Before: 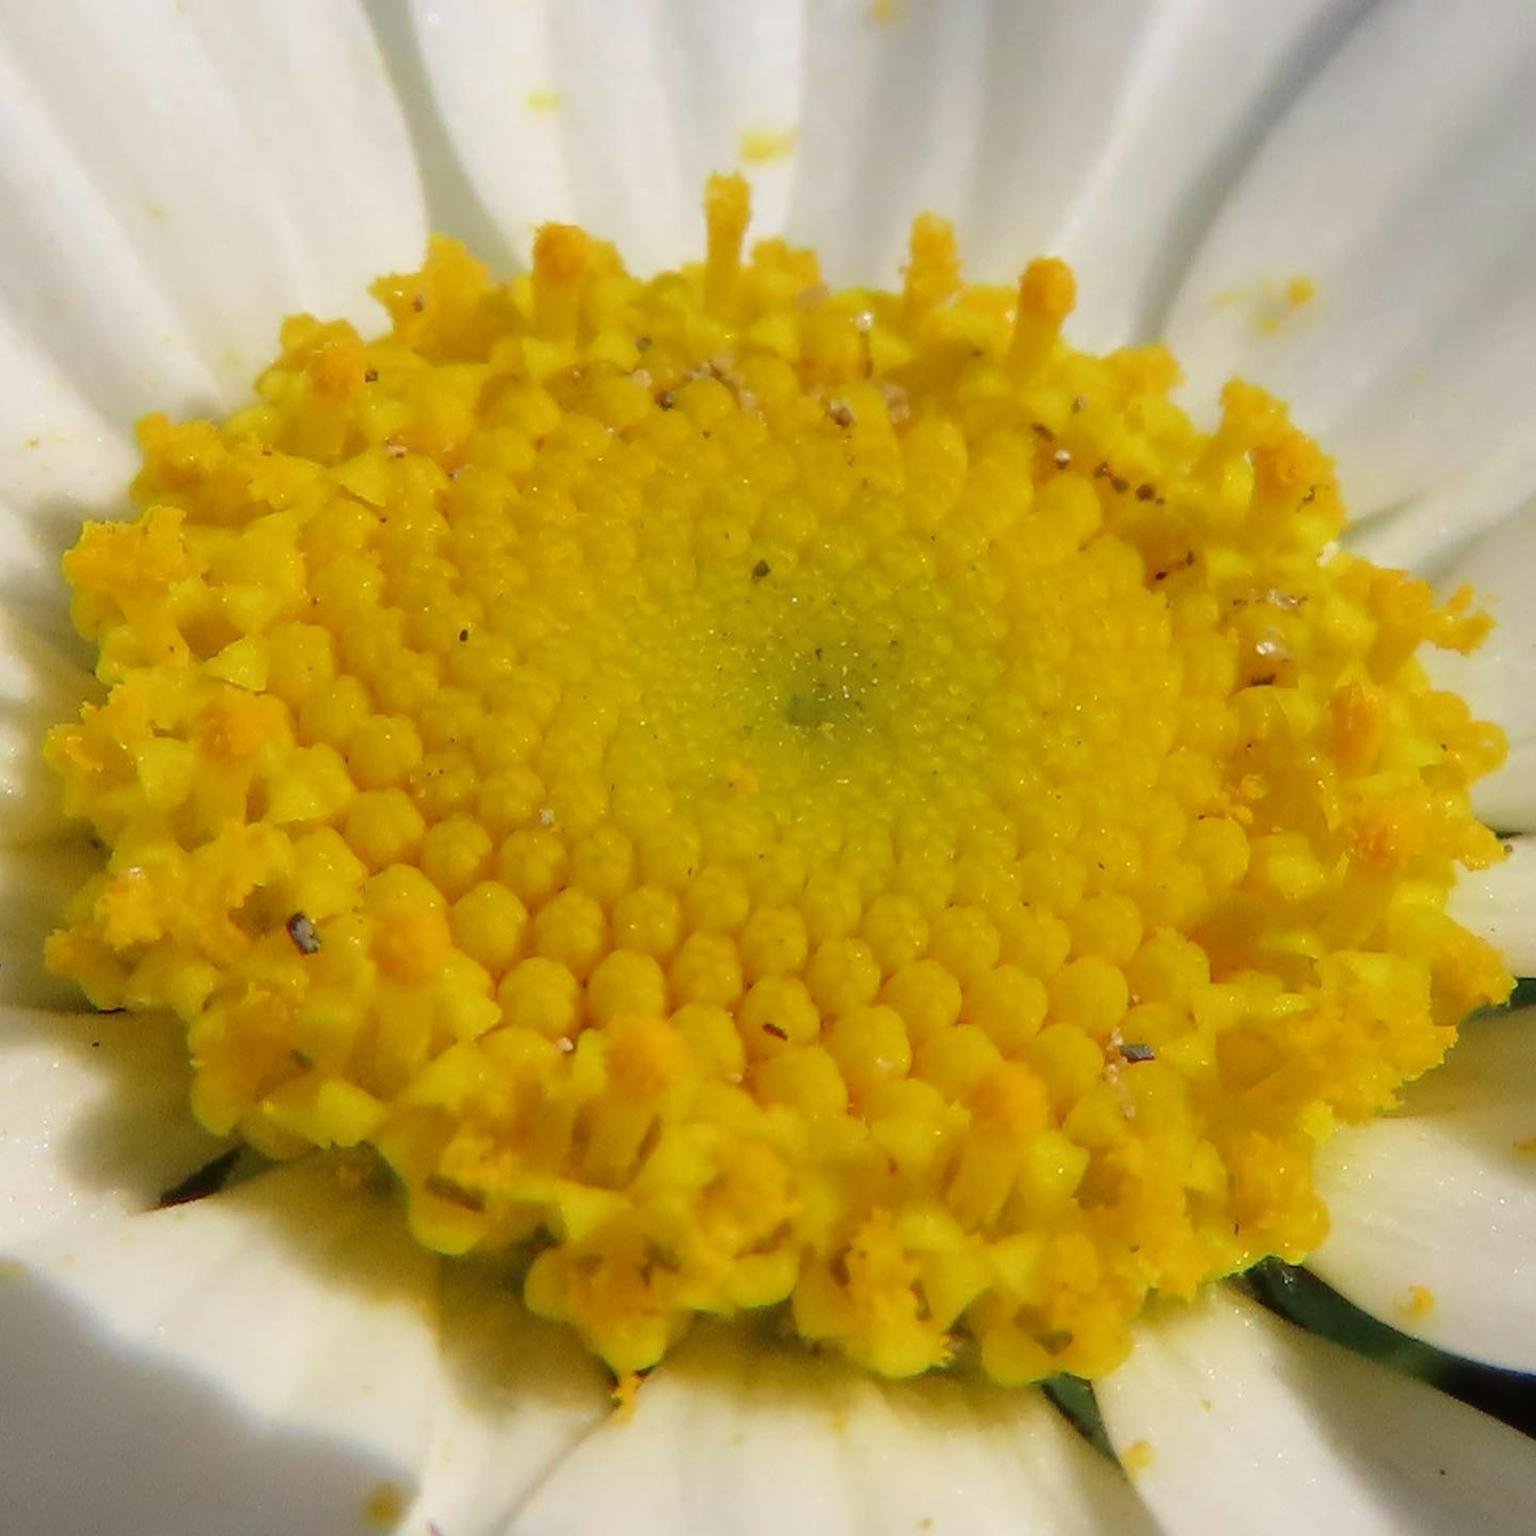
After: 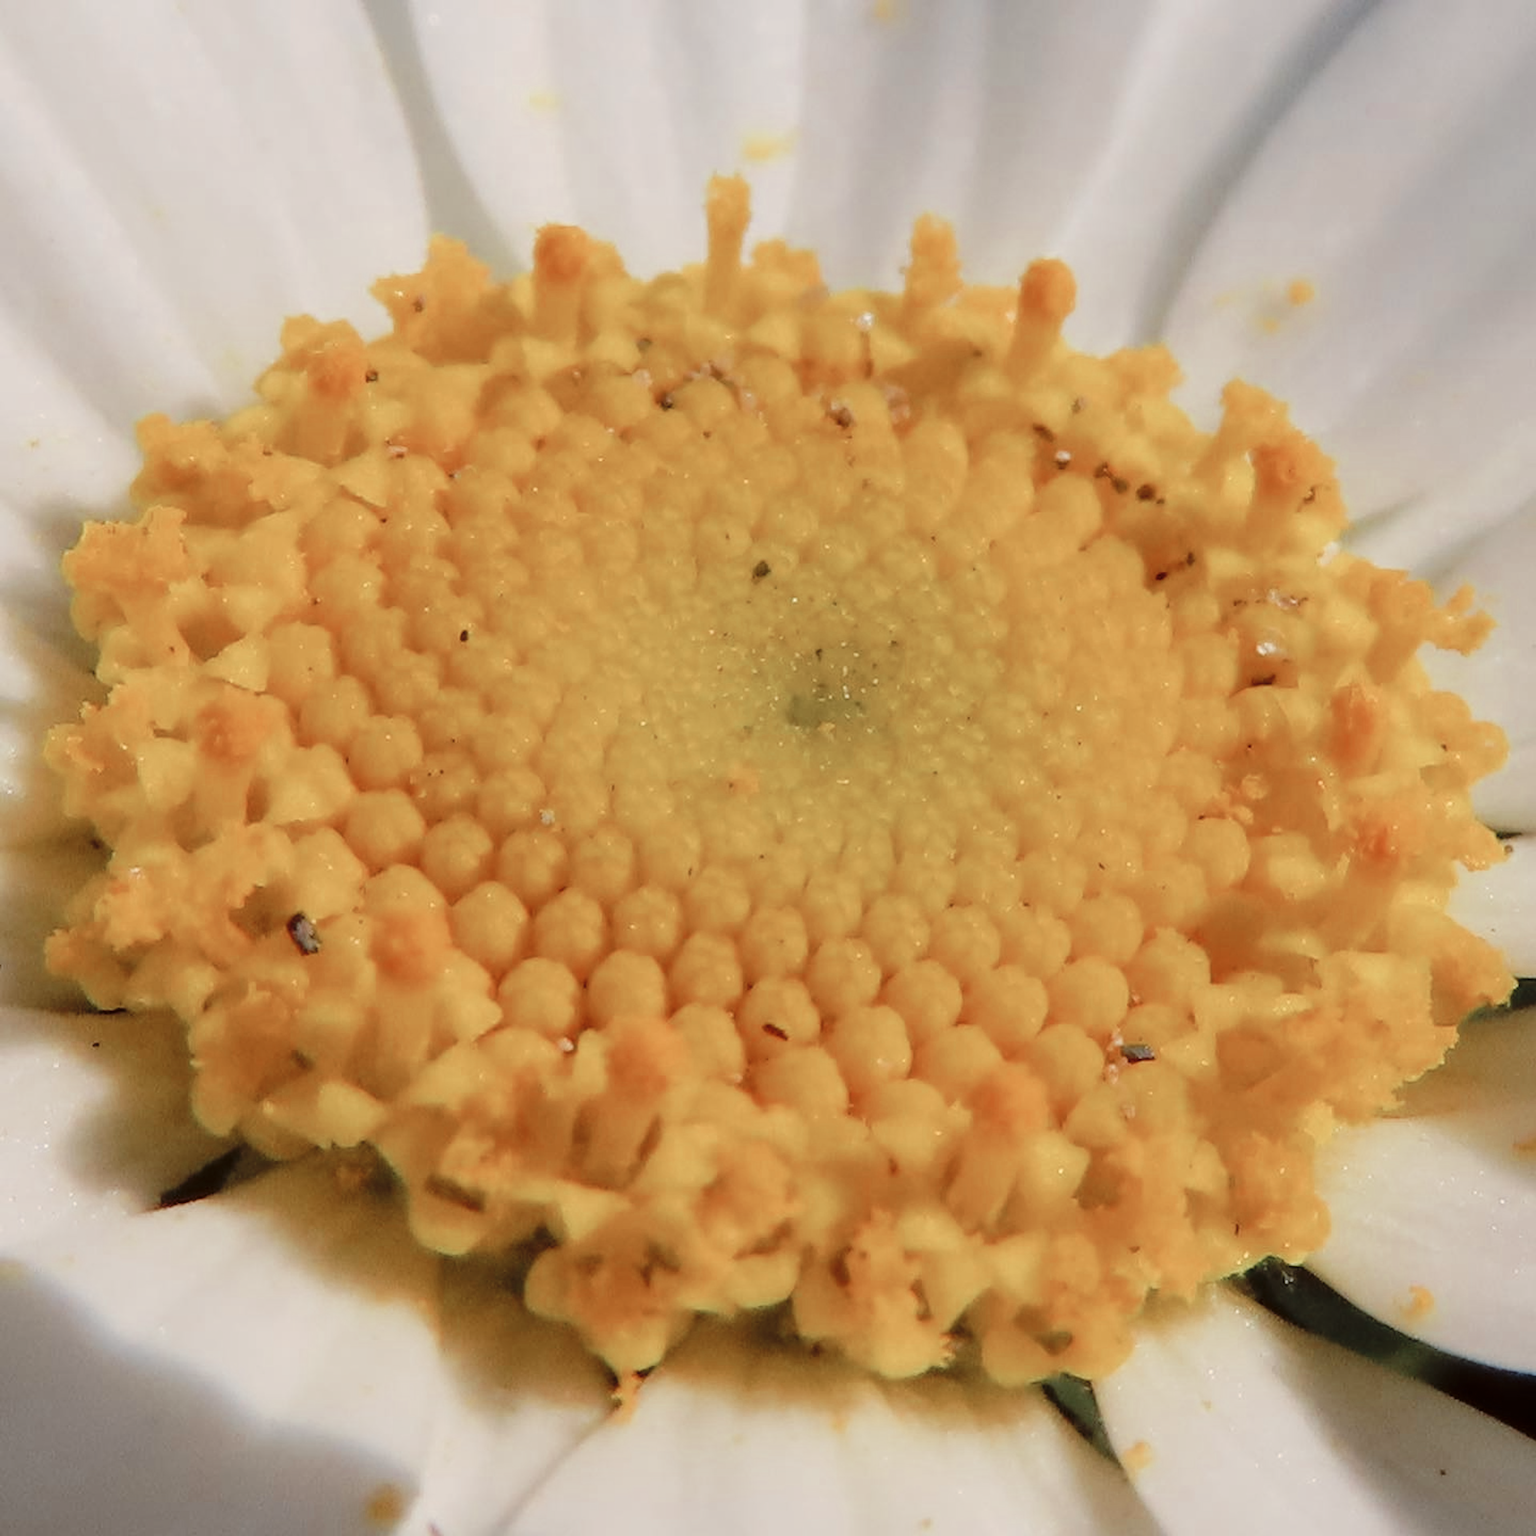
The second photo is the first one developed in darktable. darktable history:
tone curve: curves: ch0 [(0, 0) (0.003, 0.005) (0.011, 0.006) (0.025, 0.013) (0.044, 0.027) (0.069, 0.042) (0.1, 0.06) (0.136, 0.085) (0.177, 0.118) (0.224, 0.171) (0.277, 0.239) (0.335, 0.314) (0.399, 0.394) (0.468, 0.473) (0.543, 0.552) (0.623, 0.64) (0.709, 0.718) (0.801, 0.801) (0.898, 0.882) (1, 1)], preserve colors none
color look up table: target L [95.72, 93.06, 83.14, 83, 80.98, 80.1, 74.69, 57.47, 52.12, 39.62, 10.66, 200.49, 82.85, 76.01, 62.82, 51.35, 45.63, 42.46, 51.68, 52.15, 39.34, 40.3, 36.84, 29.98, 19.67, 11.87, 78.24, 66.21, 57.51, 44.77, 39.64, 57.12, 56.1, 53.76, 35.8, 43.37, 40.71, 34.05, 25.29, 25.59, 23.46, 16, 9.719, 2.54, 95.85, 87.81, 60.99, 58.5, 12.57], target a [-13.63, -20.98, 4.447, -40.49, -40.52, -16.29, -31.56, 6.407, -29.88, -18.86, -6.995, 0, 12.66, 5.22, 44.95, 44.08, 62.27, 59.37, 27.09, 28.72, 53.97, 54.49, 6.75, 13.93, 30.19, 22.75, 11.7, 35.69, 42.2, 56.77, 56.75, 15.97, -10.17, 1.518, 50.17, 1.692, 8.4, 26.73, 37, 34.7, 2.891, 27.29, 31.09, 7.016, -6.142, -30.29, -14.25, -20.64, -2.011], target b [29.41, 1.837, 46.75, 33.82, 9.123, 16.41, -13.39, 36.18, 14.55, -6.676, 7.182, 0, 20.68, 12.48, 40.51, 20.18, 49.14, 28.41, 7.49, 28.96, 47.52, 48.16, 3.769, 21.95, 28.63, 12.92, -9.002, -2.532, -13.05, 9.751, -1.27, -24.23, -45.37, -24.59, 19.64, -52.76, -52.13, 0.545, -23.19, 23.71, -26.53, -12.52, -42.29, -12.74, -0.696, -16.72, -34.8, -23.51, -9.443], num patches 49
